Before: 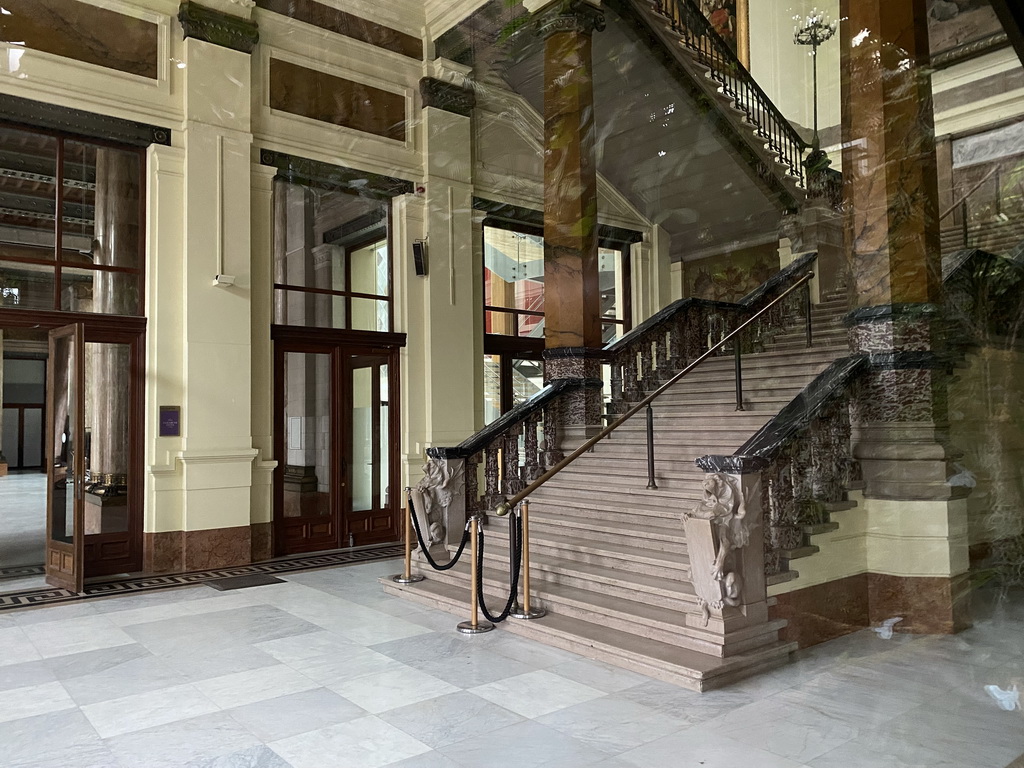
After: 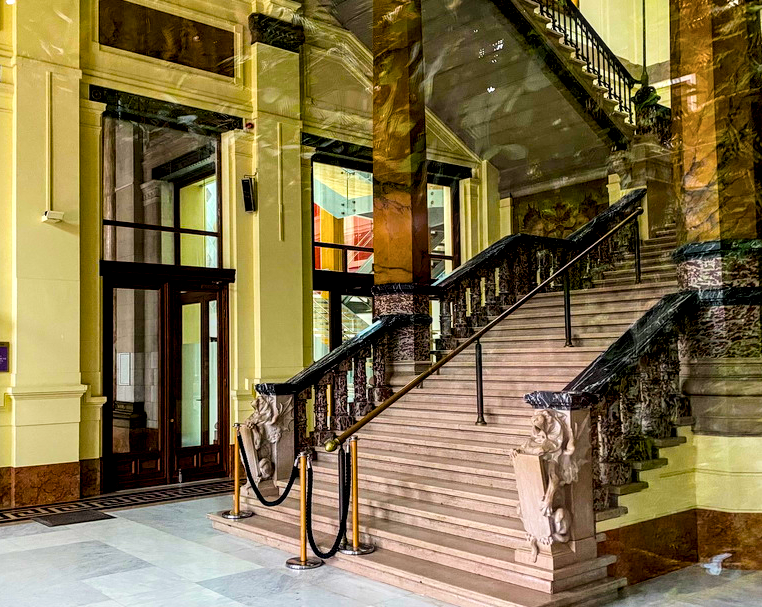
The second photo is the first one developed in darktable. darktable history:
crop: left 16.779%, top 8.423%, right 8.735%, bottom 12.476%
local contrast: detail 155%
color balance rgb: shadows lift › chroma 2.029%, shadows lift › hue 251.06°, power › hue 328.87°, linear chroma grading › global chroma 15.115%, perceptual saturation grading › global saturation 29.726%, global vibrance 50.055%
exposure: black level correction 0.001, exposure 0.5 EV, compensate highlight preservation false
filmic rgb: middle gray luminance 9.22%, black relative exposure -10.55 EV, white relative exposure 3.44 EV, target black luminance 0%, hardness 5.95, latitude 59.64%, contrast 1.09, highlights saturation mix 4.82%, shadows ↔ highlights balance 29.44%
